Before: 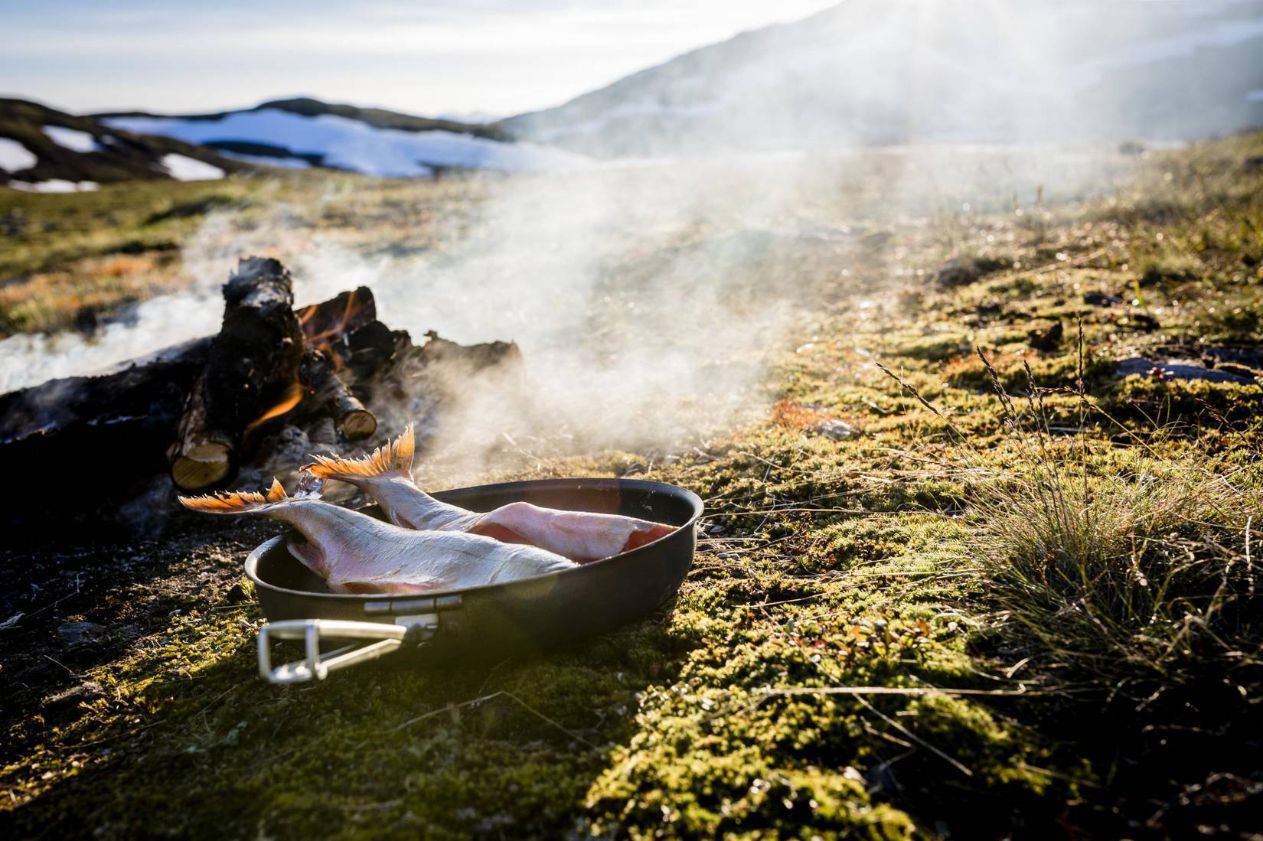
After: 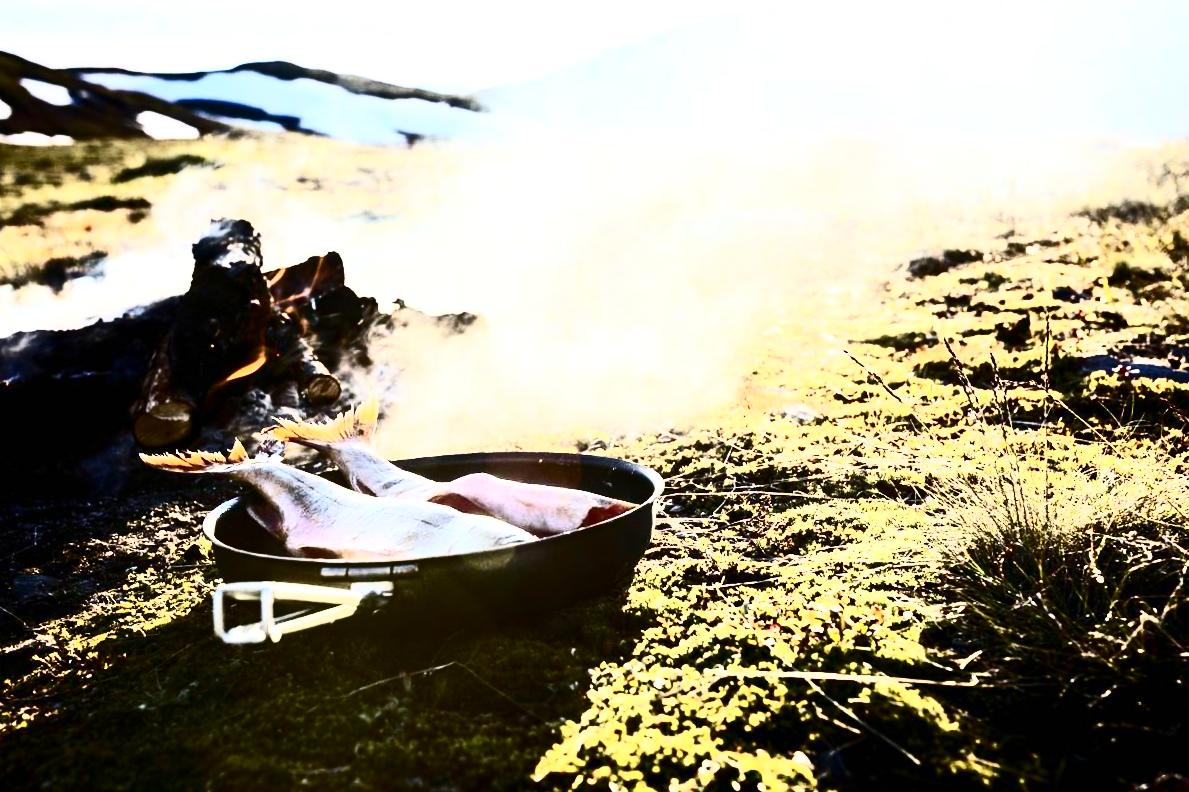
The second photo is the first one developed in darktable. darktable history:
contrast brightness saturation: contrast 0.93, brightness 0.2
crop and rotate: angle -2.38°
exposure: exposure 0.6 EV, compensate highlight preservation false
